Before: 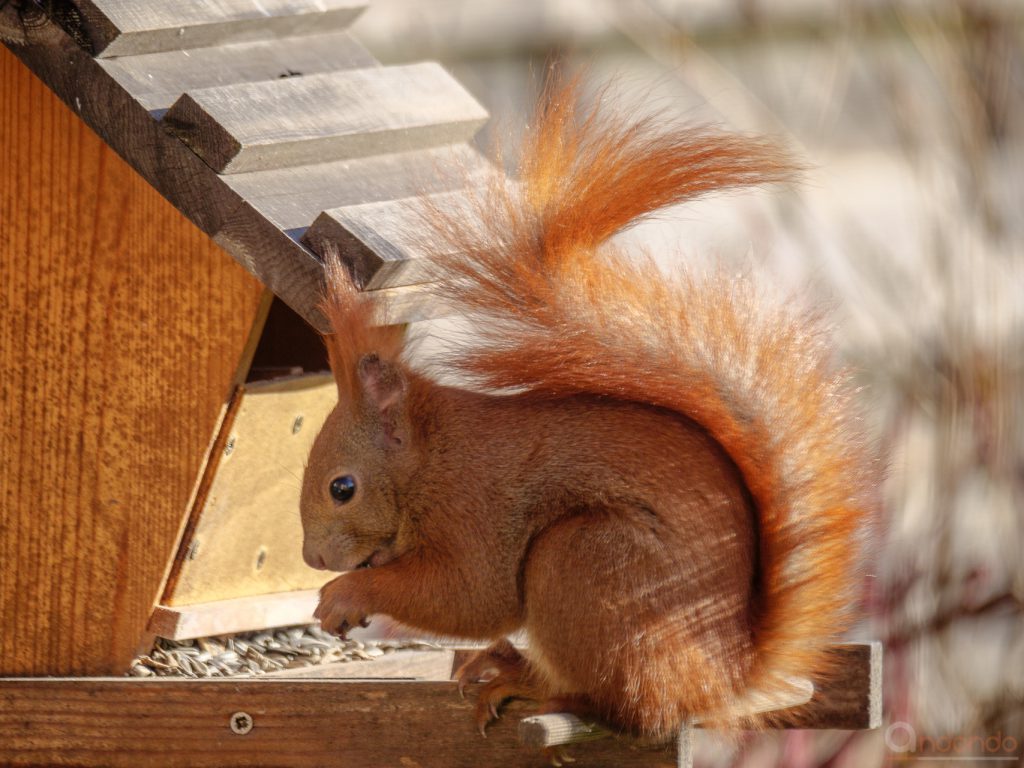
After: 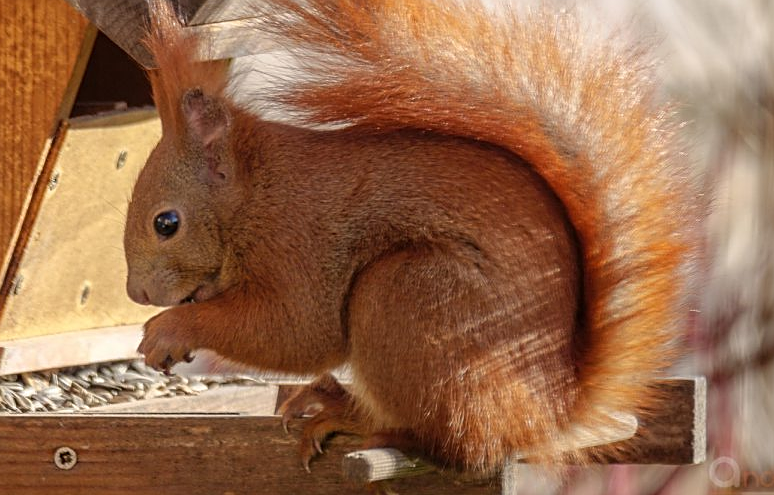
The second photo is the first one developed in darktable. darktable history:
sharpen: on, module defaults
crop and rotate: left 17.239%, top 34.541%, right 7.165%, bottom 0.908%
